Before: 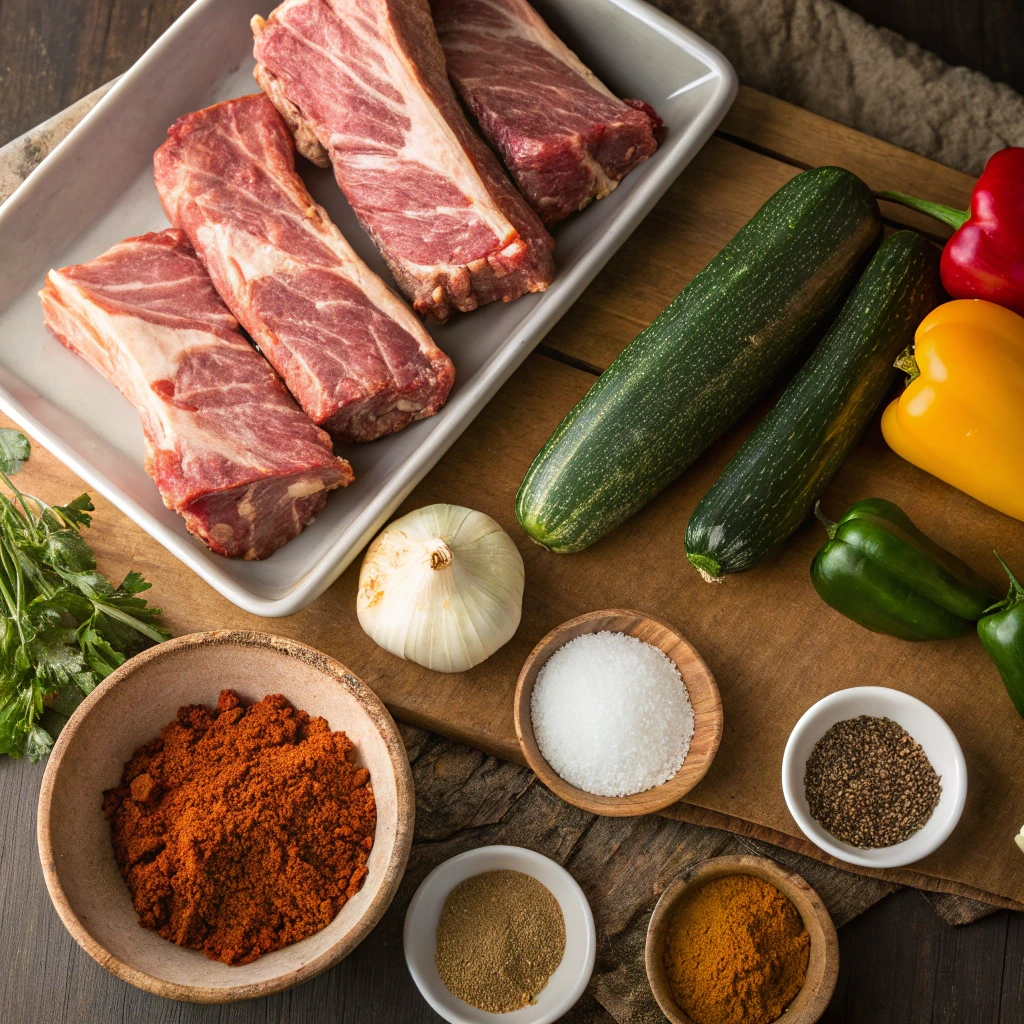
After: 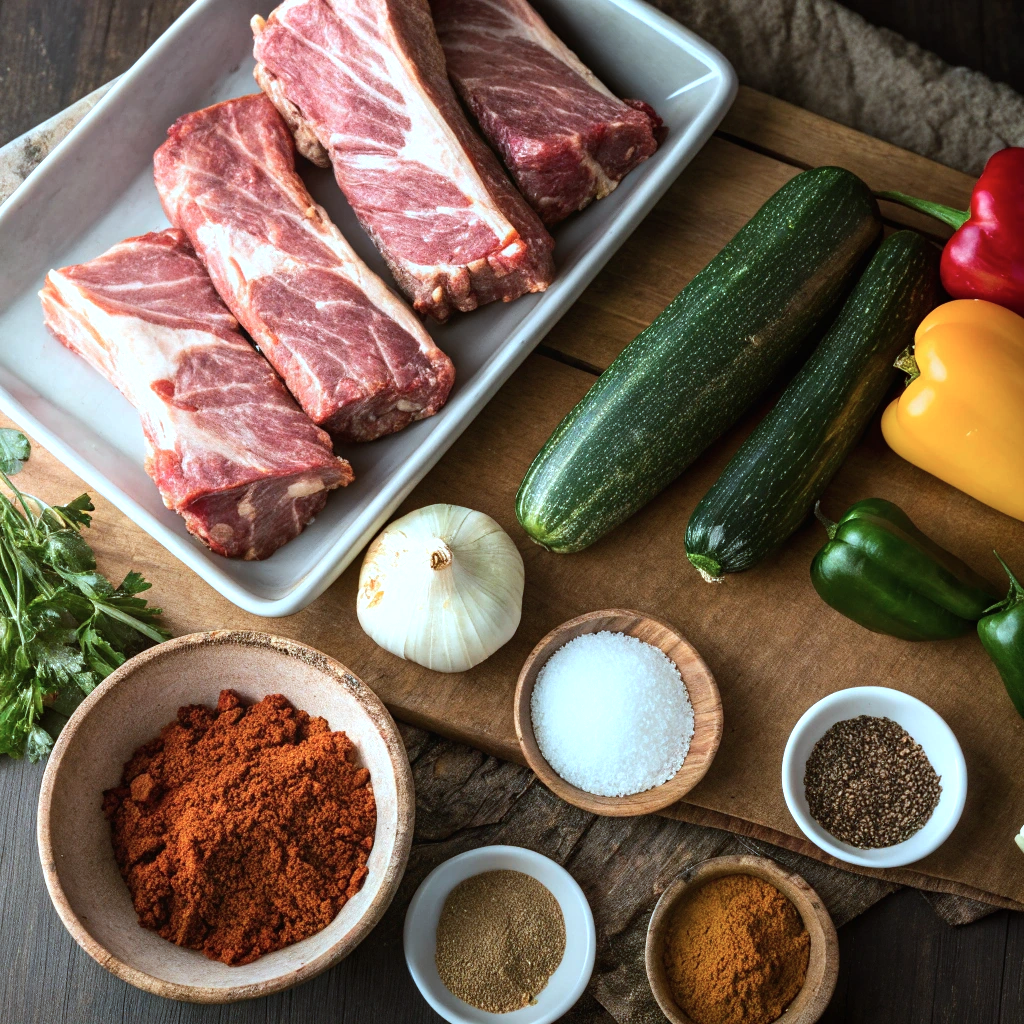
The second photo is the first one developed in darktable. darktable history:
tone equalizer: -8 EV -0.417 EV, -7 EV -0.389 EV, -6 EV -0.333 EV, -5 EV -0.222 EV, -3 EV 0.222 EV, -2 EV 0.333 EV, -1 EV 0.389 EV, +0 EV 0.417 EV, edges refinement/feathering 500, mask exposure compensation -1.57 EV, preserve details no
color correction: highlights a* -10.69, highlights b* -19.19
